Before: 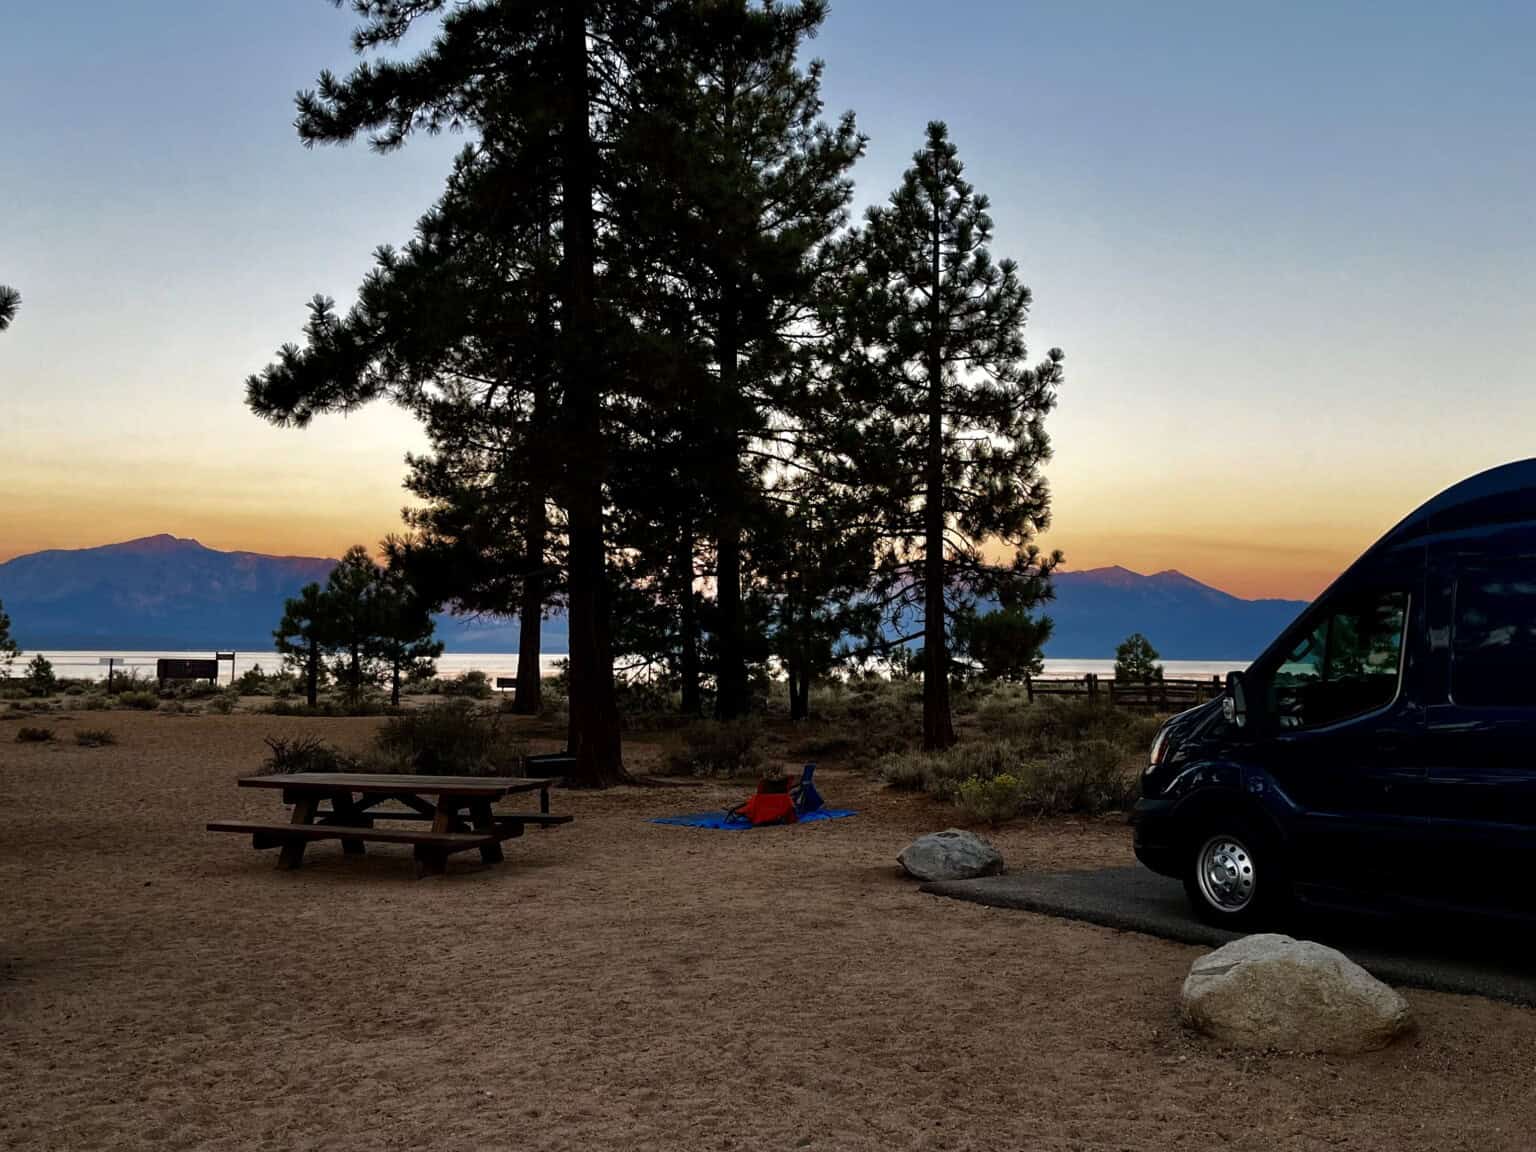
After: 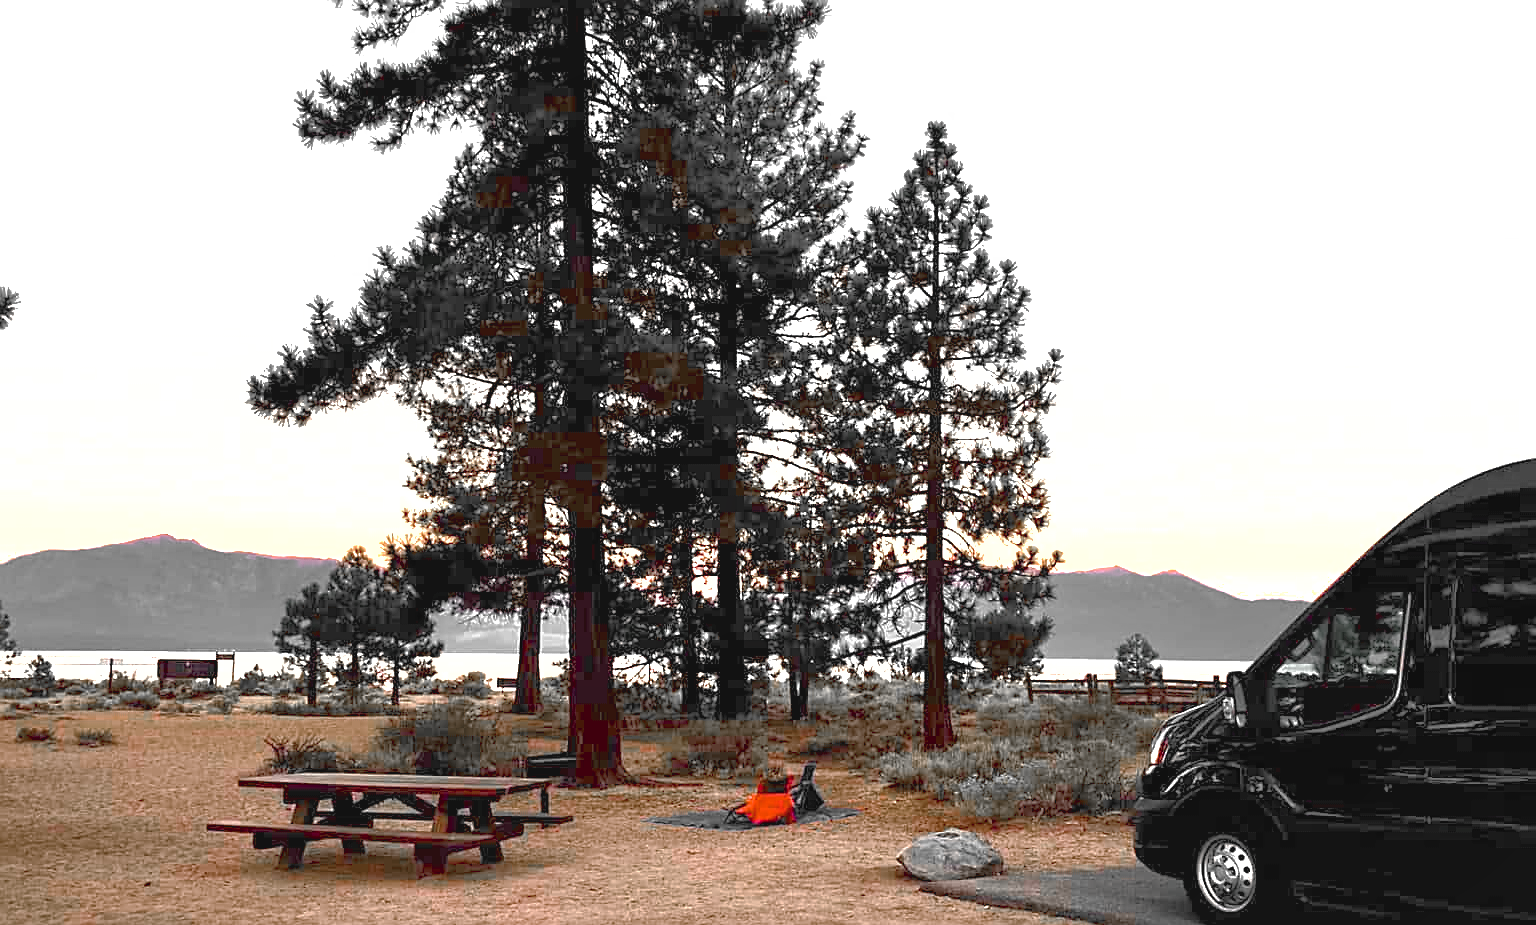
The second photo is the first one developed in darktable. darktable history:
crop: bottom 19.689%
exposure: exposure 2.056 EV, compensate highlight preservation false
shadows and highlights: on, module defaults
sharpen: on, module defaults
color balance rgb: highlights gain › chroma 1.084%, highlights gain › hue 52.76°, global offset › luminance 0.243%, perceptual saturation grading › global saturation 0.844%, perceptual saturation grading › highlights -17.094%, perceptual saturation grading › mid-tones 32.692%, perceptual saturation grading › shadows 50.435%
color zones: curves: ch0 [(0, 0.65) (0.096, 0.644) (0.221, 0.539) (0.429, 0.5) (0.571, 0.5) (0.714, 0.5) (0.857, 0.5) (1, 0.65)]; ch1 [(0, 0.5) (0.143, 0.5) (0.257, -0.002) (0.429, 0.04) (0.571, -0.001) (0.714, -0.015) (0.857, 0.024) (1, 0.5)]
tone curve: curves: ch0 [(0, 0) (0.045, 0.074) (0.883, 0.858) (1, 1)]; ch1 [(0, 0) (0.149, 0.074) (0.379, 0.327) (0.427, 0.401) (0.489, 0.479) (0.505, 0.515) (0.537, 0.573) (0.563, 0.599) (1, 1)]; ch2 [(0, 0) (0.307, 0.298) (0.388, 0.375) (0.443, 0.456) (0.485, 0.492) (1, 1)], preserve colors none
